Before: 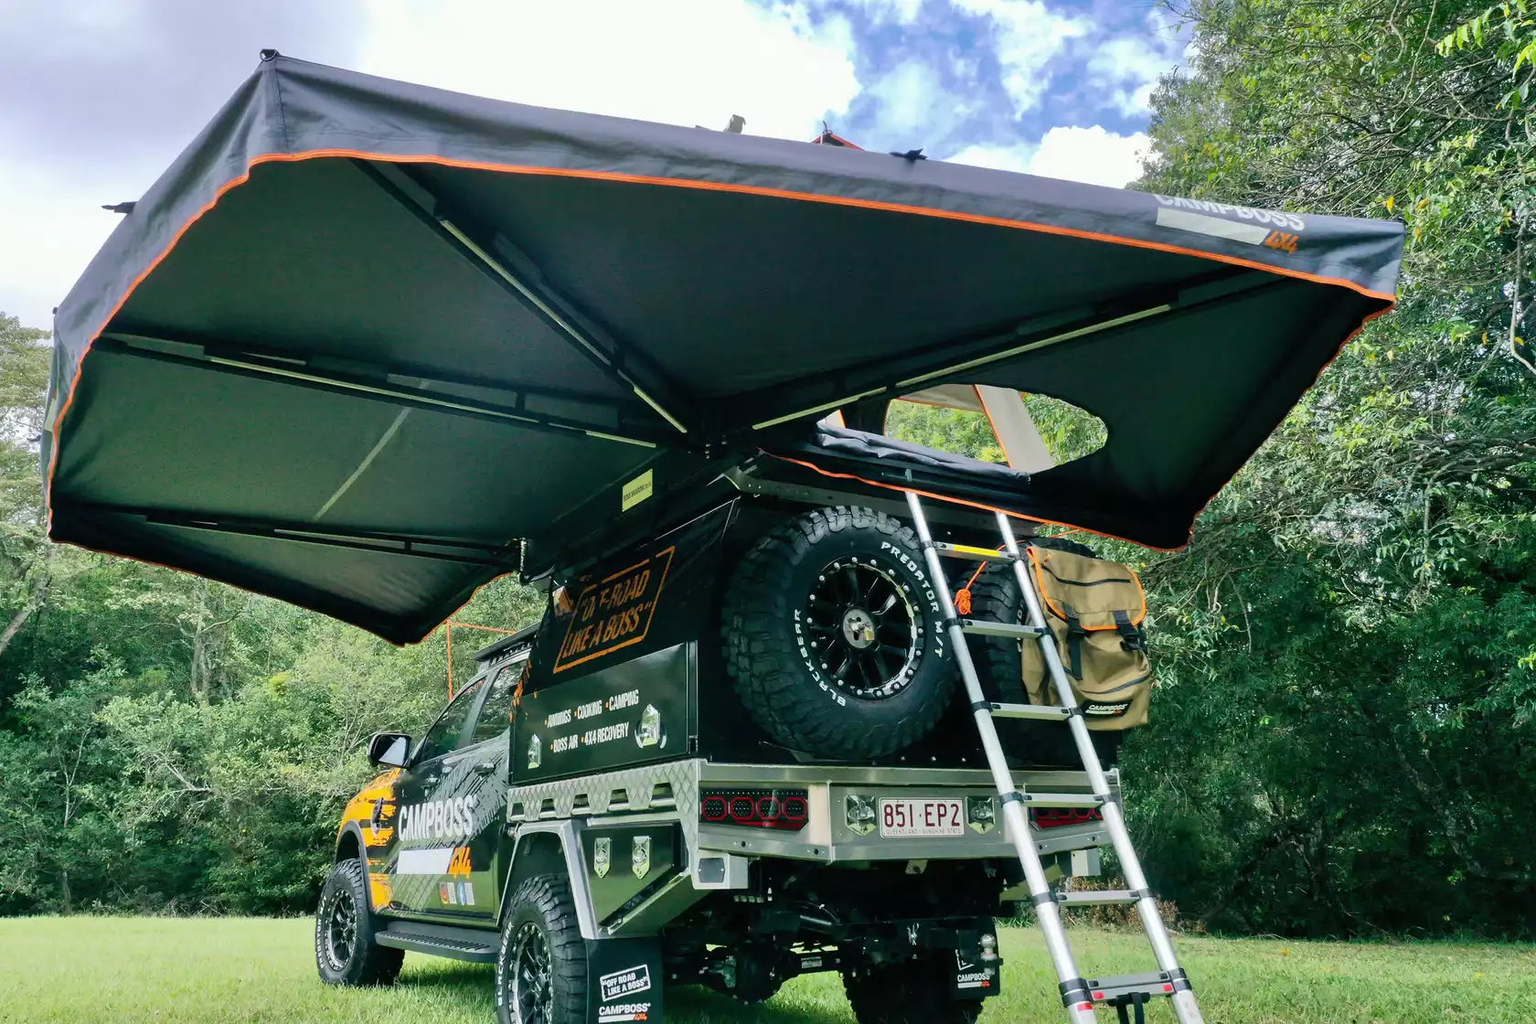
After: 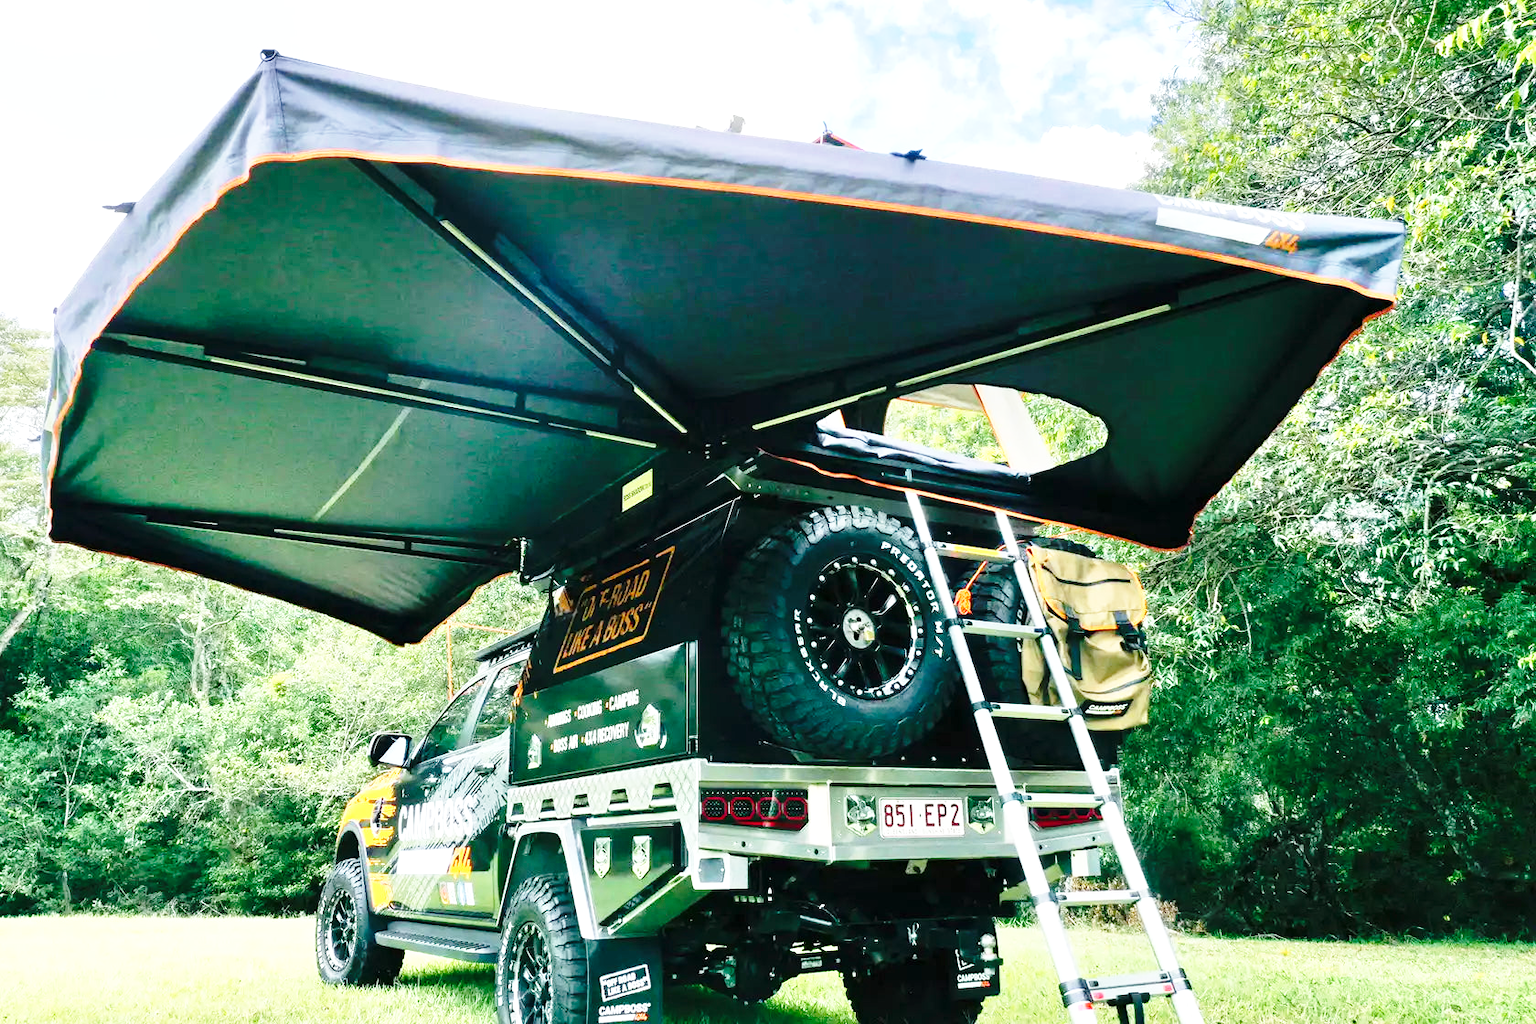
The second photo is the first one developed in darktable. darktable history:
exposure: exposure 0.74 EV, compensate highlight preservation false
base curve: curves: ch0 [(0, 0) (0.036, 0.037) (0.121, 0.228) (0.46, 0.76) (0.859, 0.983) (1, 1)], preserve colors none
